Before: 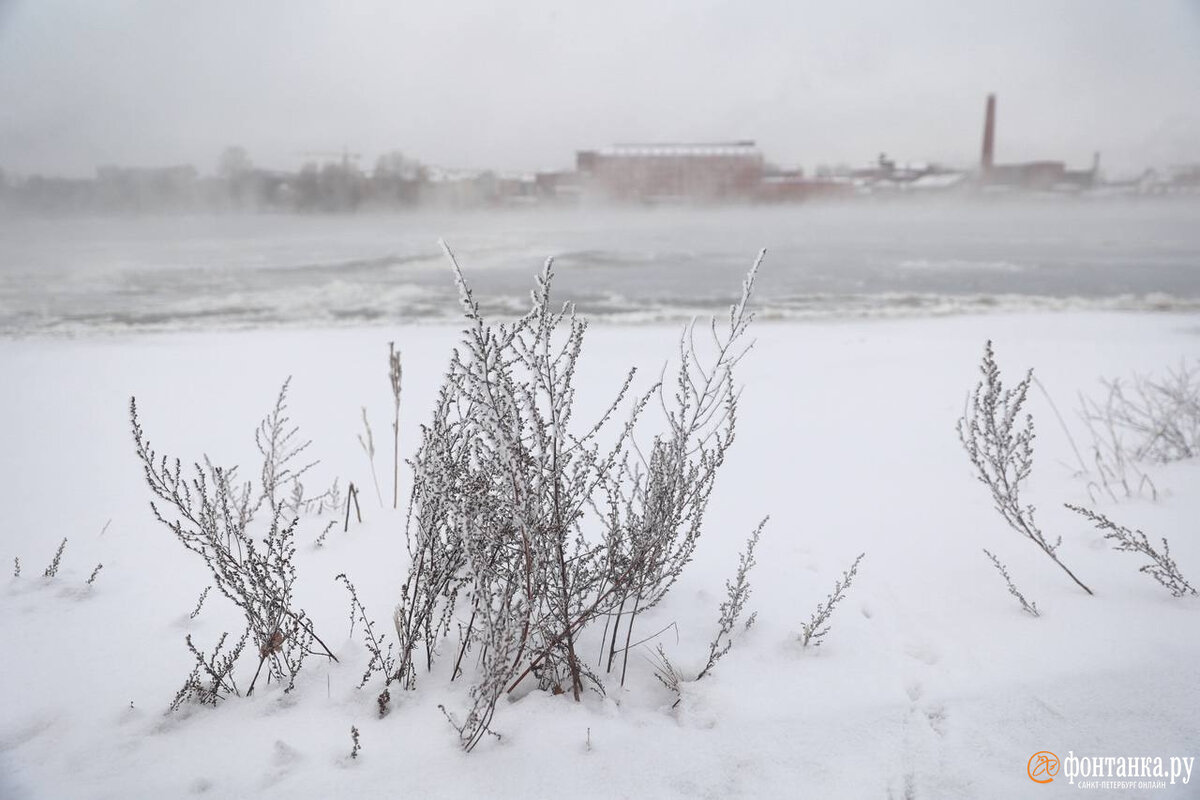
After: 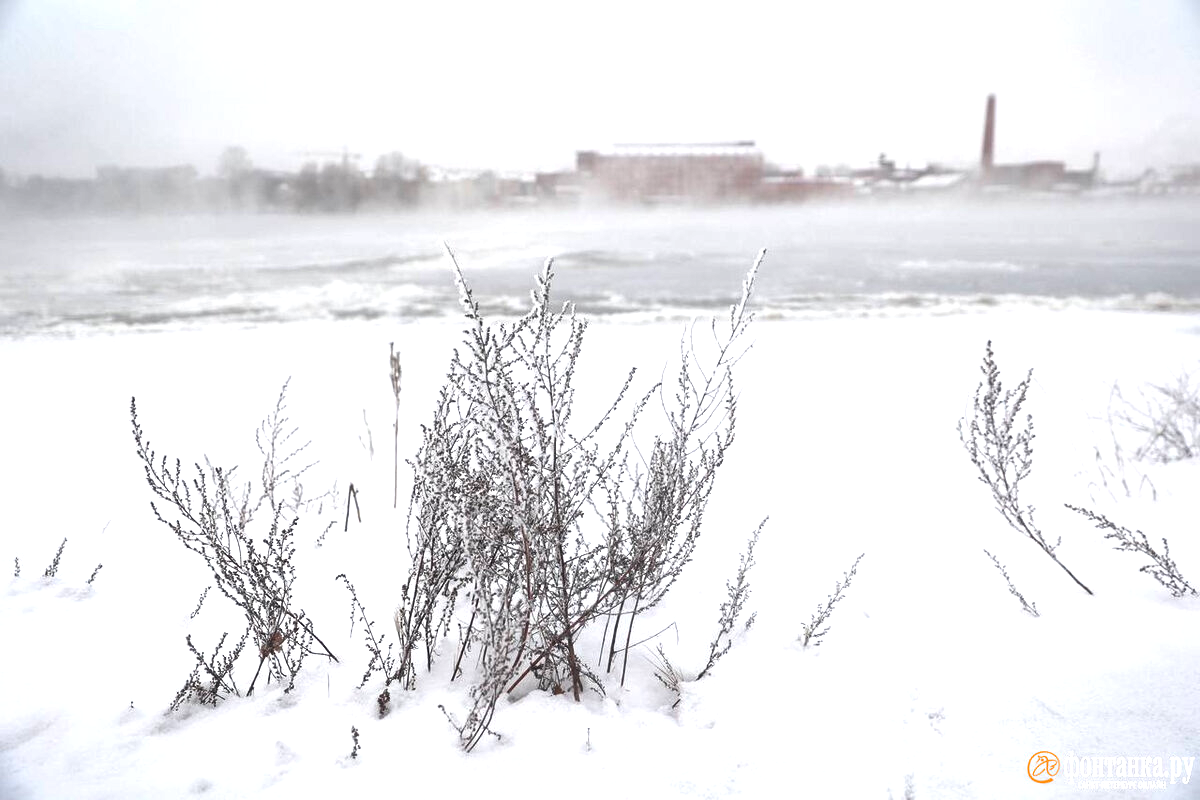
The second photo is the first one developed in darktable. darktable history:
shadows and highlights: shadows 36.53, highlights -27.15, soften with gaussian
tone equalizer: -8 EV -0.737 EV, -7 EV -0.705 EV, -6 EV -0.584 EV, -5 EV -0.374 EV, -3 EV 0.367 EV, -2 EV 0.6 EV, -1 EV 0.678 EV, +0 EV 0.741 EV
